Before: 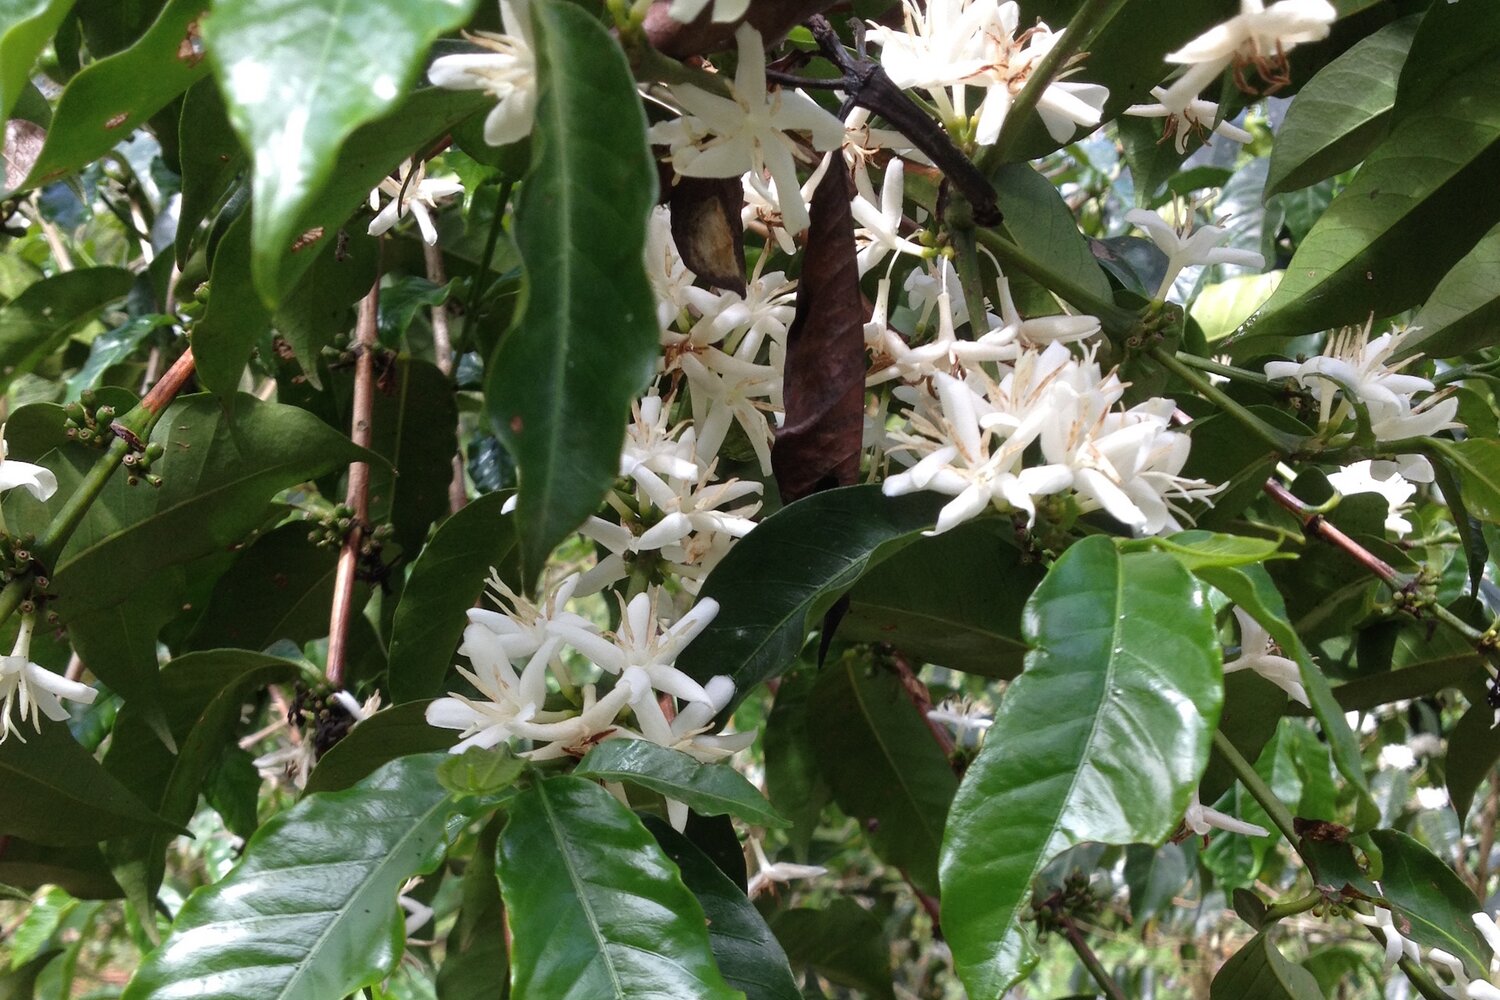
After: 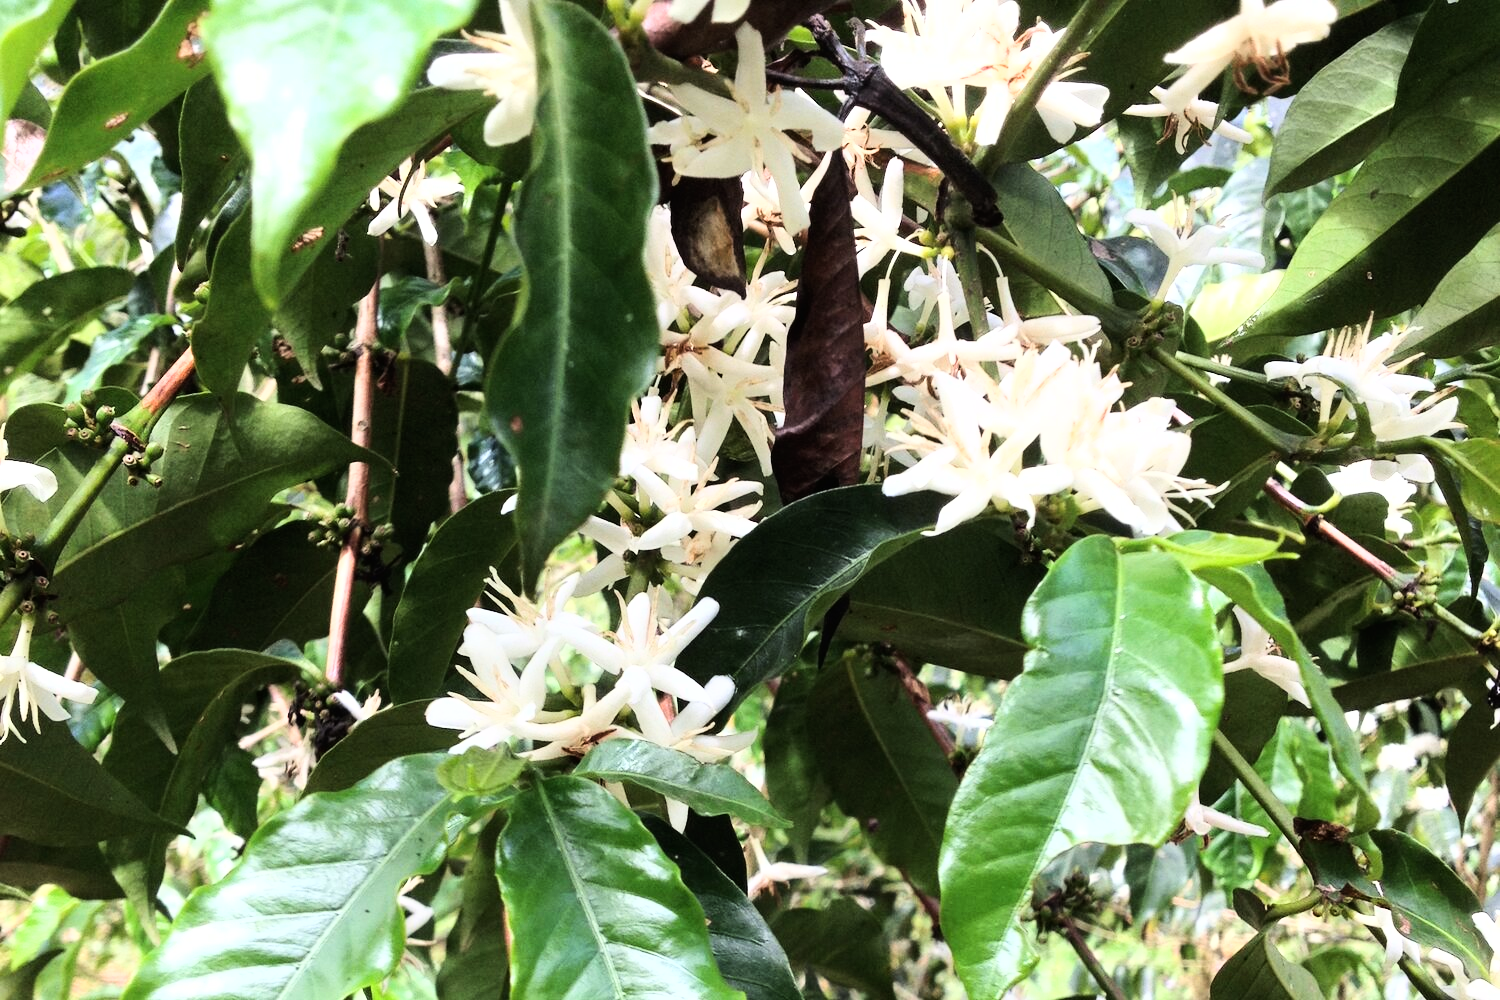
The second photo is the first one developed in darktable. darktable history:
base curve: curves: ch0 [(0, 0) (0.007, 0.004) (0.027, 0.03) (0.046, 0.07) (0.207, 0.54) (0.442, 0.872) (0.673, 0.972) (1, 1)]
shadows and highlights: shadows 11.38, white point adjustment 1.18, highlights -0.556, shadows color adjustment 97.98%, highlights color adjustment 58.91%, soften with gaussian
